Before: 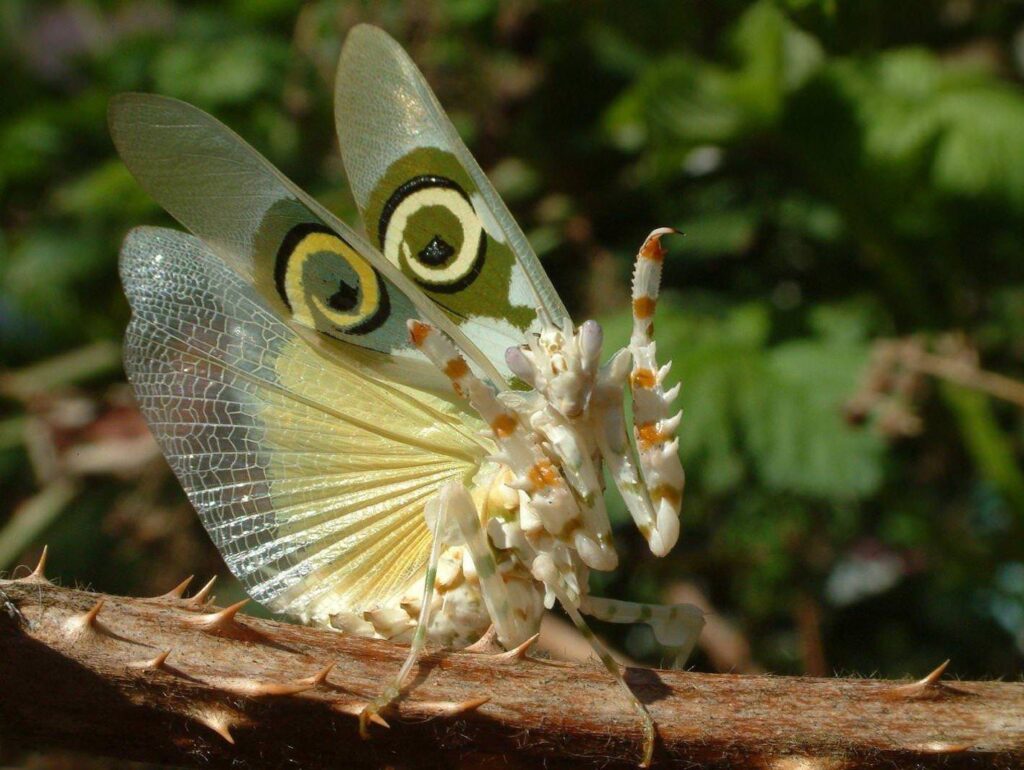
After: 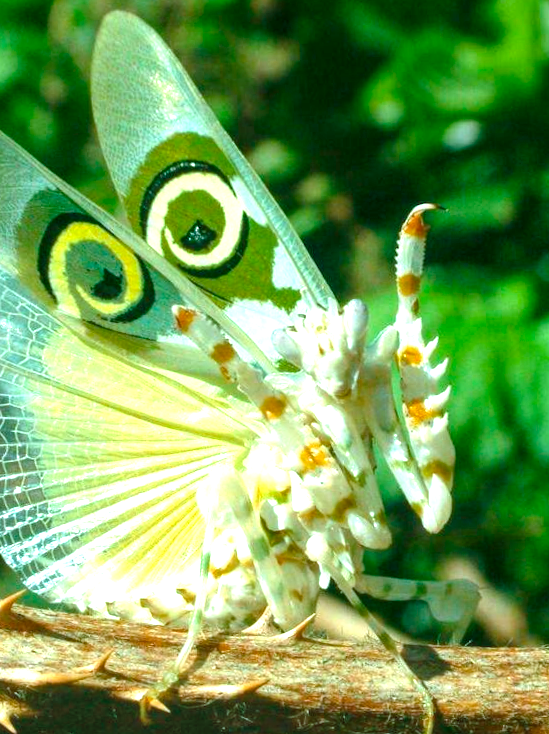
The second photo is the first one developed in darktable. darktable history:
color balance rgb: shadows lift › chroma 11.71%, shadows lift › hue 133.46°, power › chroma 2.15%, power › hue 166.83°, highlights gain › chroma 4%, highlights gain › hue 200.2°, perceptual saturation grading › global saturation 18.05%
local contrast: on, module defaults
rotate and perspective: rotation -2.12°, lens shift (vertical) 0.009, lens shift (horizontal) -0.008, automatic cropping original format, crop left 0.036, crop right 0.964, crop top 0.05, crop bottom 0.959
crop: left 21.496%, right 22.254%
exposure: black level correction 0, exposure 1.35 EV, compensate exposure bias true, compensate highlight preservation false
